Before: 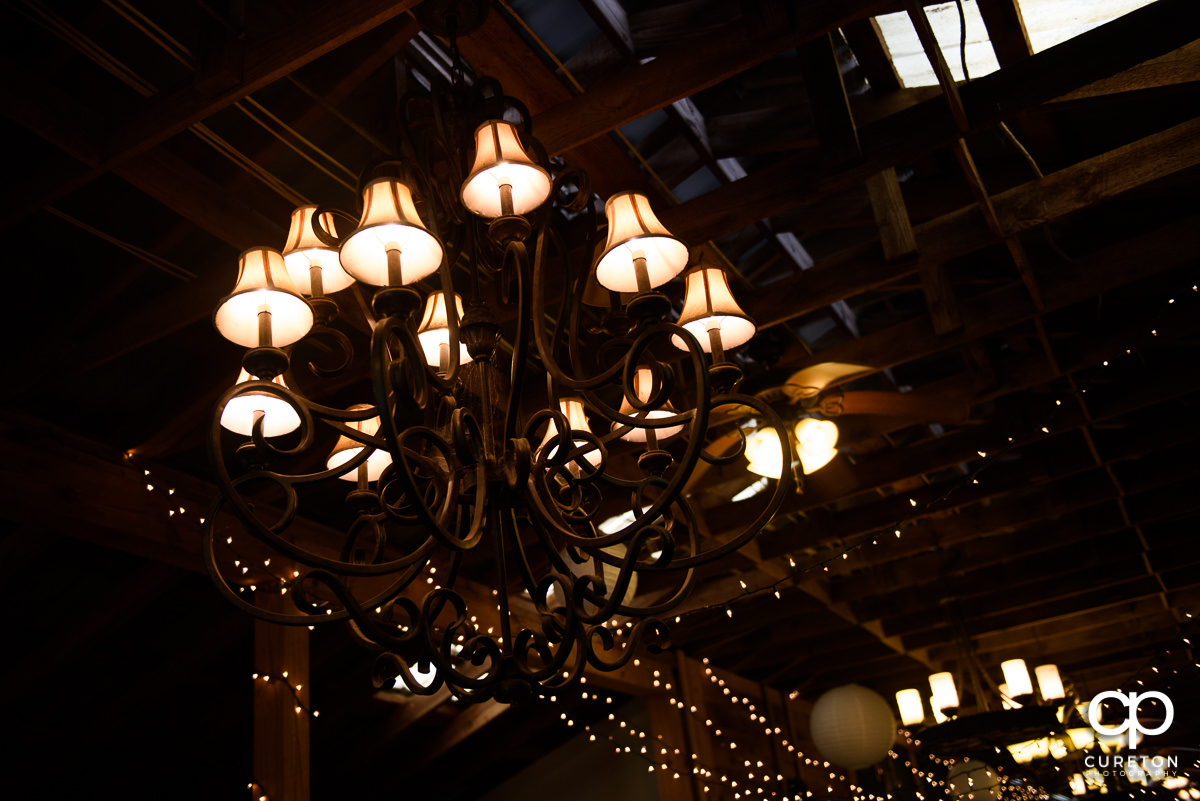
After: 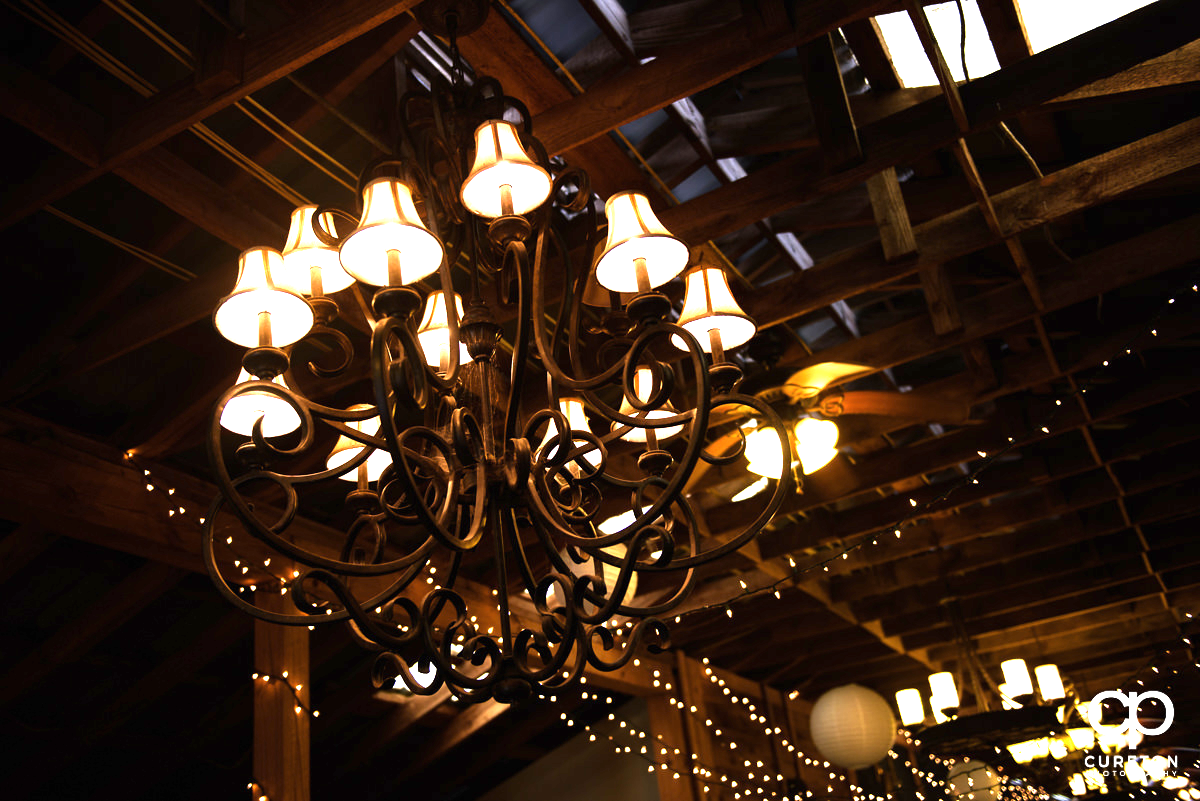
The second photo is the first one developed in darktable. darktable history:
color correction: highlights b* -0.039, saturation 0.985
exposure: black level correction 0, exposure 1.684 EV, compensate exposure bias true, compensate highlight preservation false
tone equalizer: -8 EV -0.401 EV, -7 EV -0.356 EV, -6 EV -0.294 EV, -5 EV -0.206 EV, -3 EV 0.204 EV, -2 EV 0.361 EV, -1 EV 0.401 EV, +0 EV 0.438 EV, smoothing 1
